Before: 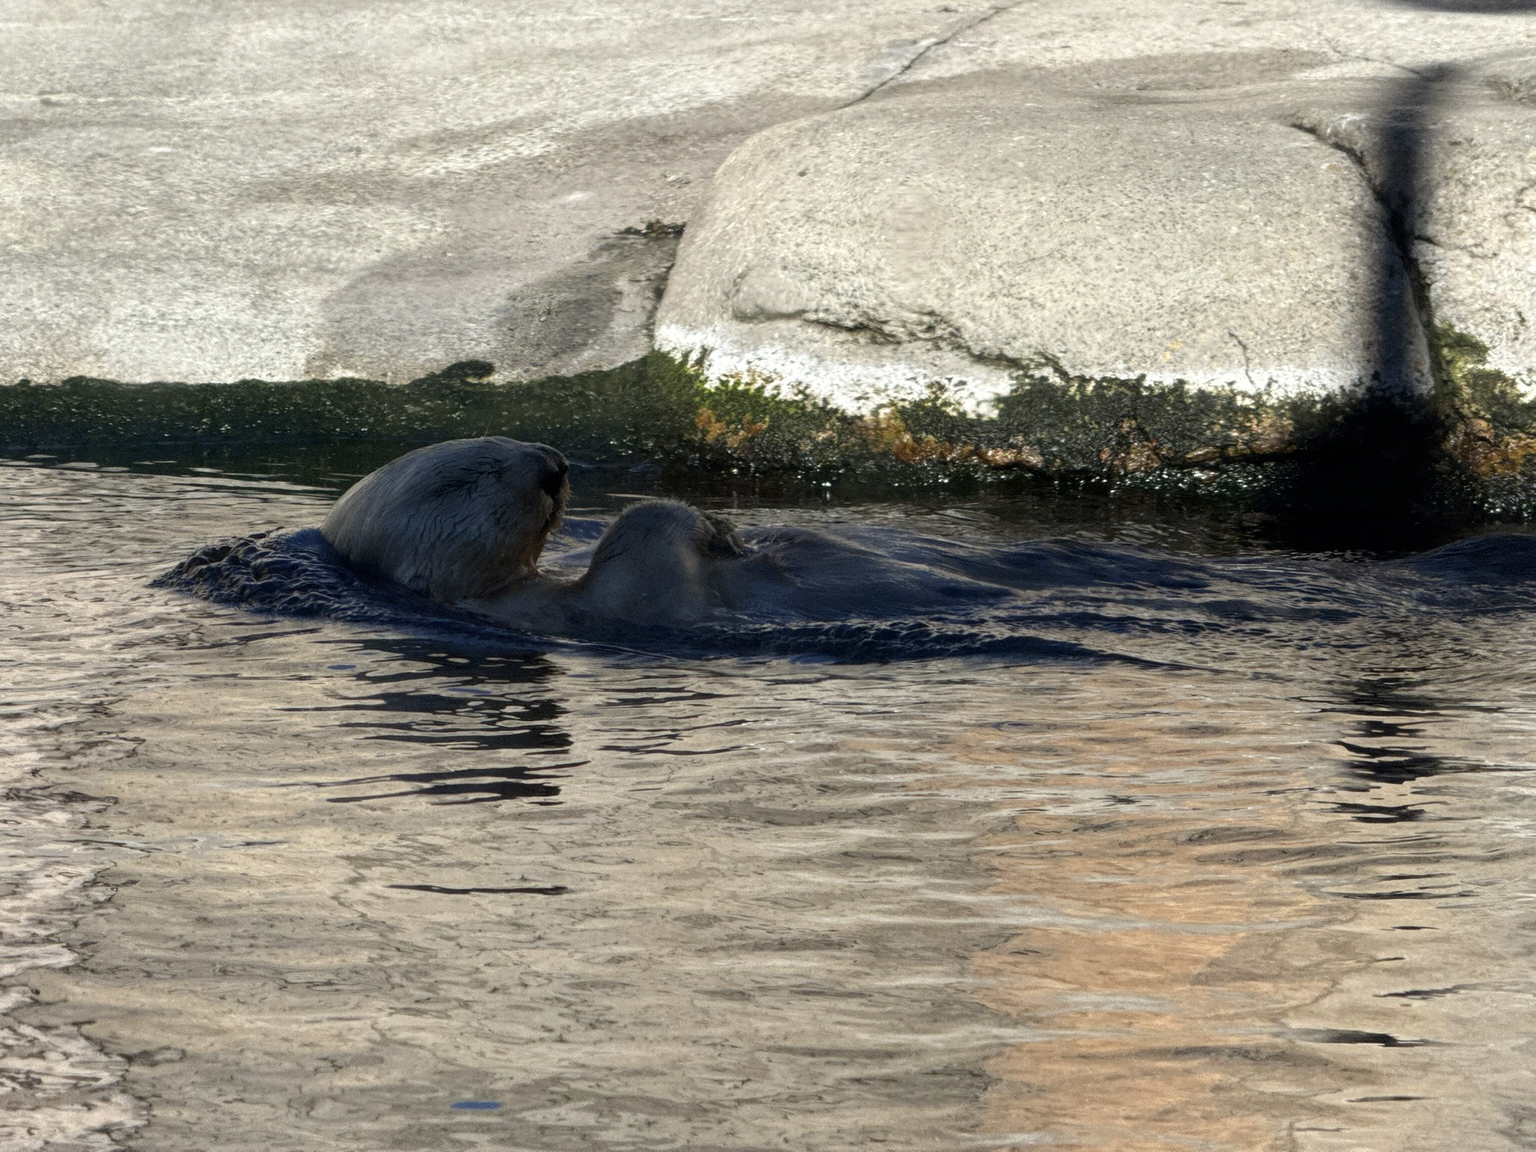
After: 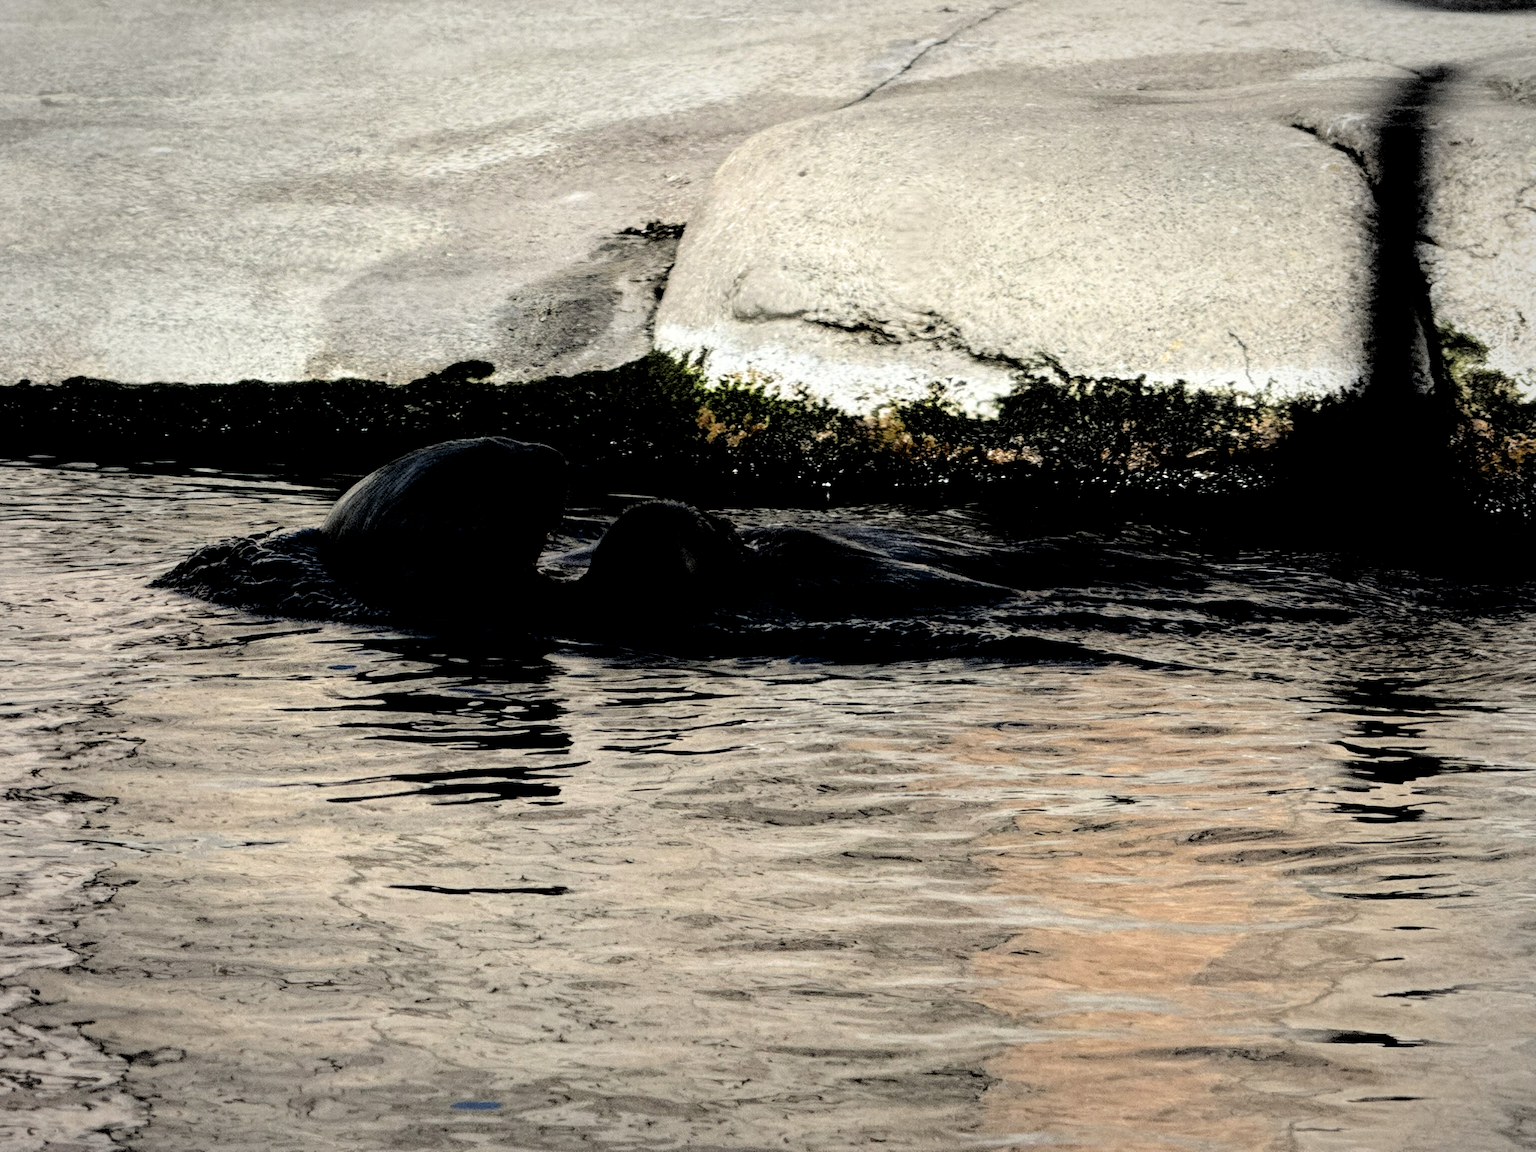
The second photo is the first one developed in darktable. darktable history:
filmic rgb: middle gray luminance 13.54%, black relative exposure -1.94 EV, white relative exposure 3.11 EV, target black luminance 0%, hardness 1.81, latitude 59.36%, contrast 1.722, highlights saturation mix 5.32%, shadows ↔ highlights balance -36.96%, color science v6 (2022)
vignetting: fall-off start 67.87%, fall-off radius 66.57%, brightness -0.438, saturation -0.197, automatic ratio true, unbound false
